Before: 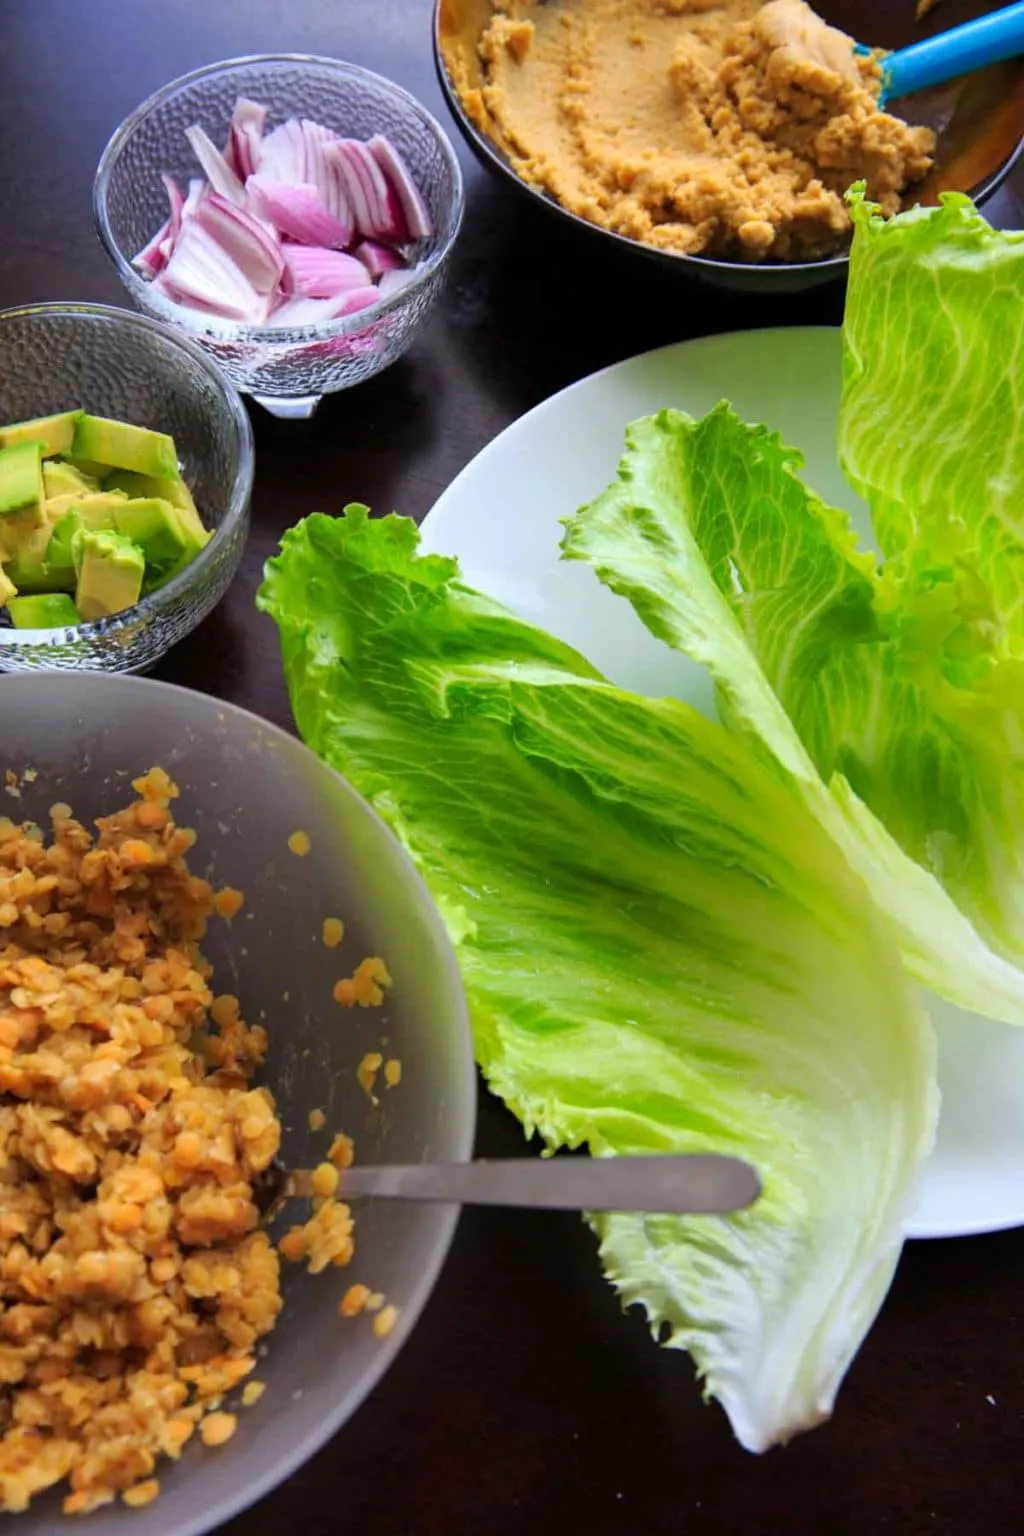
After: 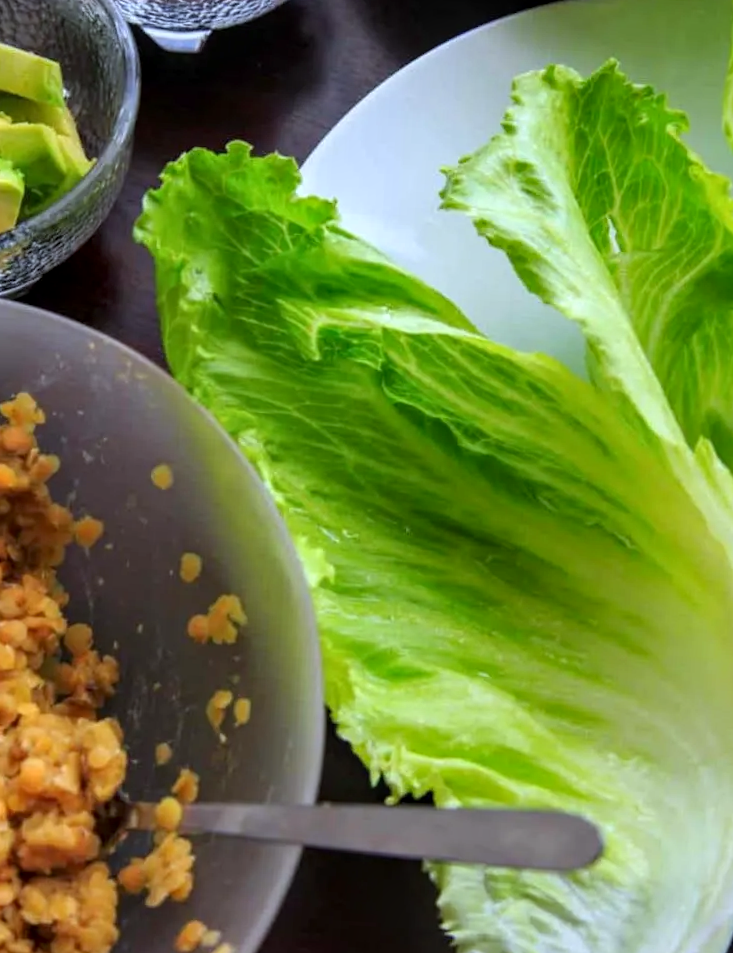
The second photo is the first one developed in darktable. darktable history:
white balance: red 0.967, blue 1.049
crop and rotate: angle -3.37°, left 9.79%, top 20.73%, right 12.42%, bottom 11.82%
local contrast: on, module defaults
